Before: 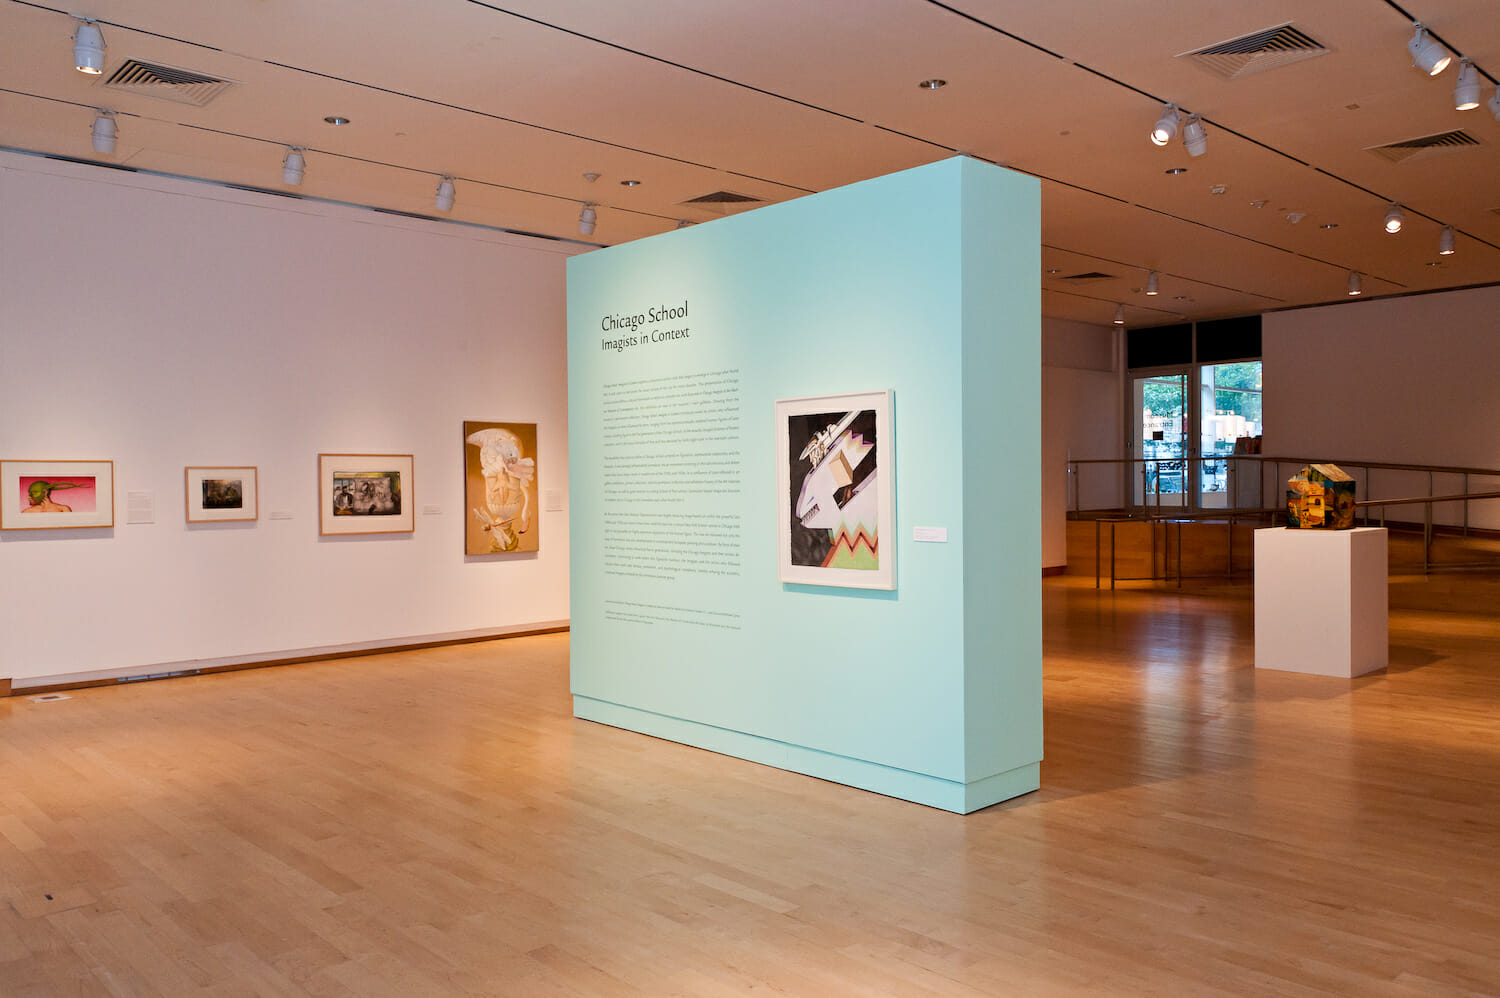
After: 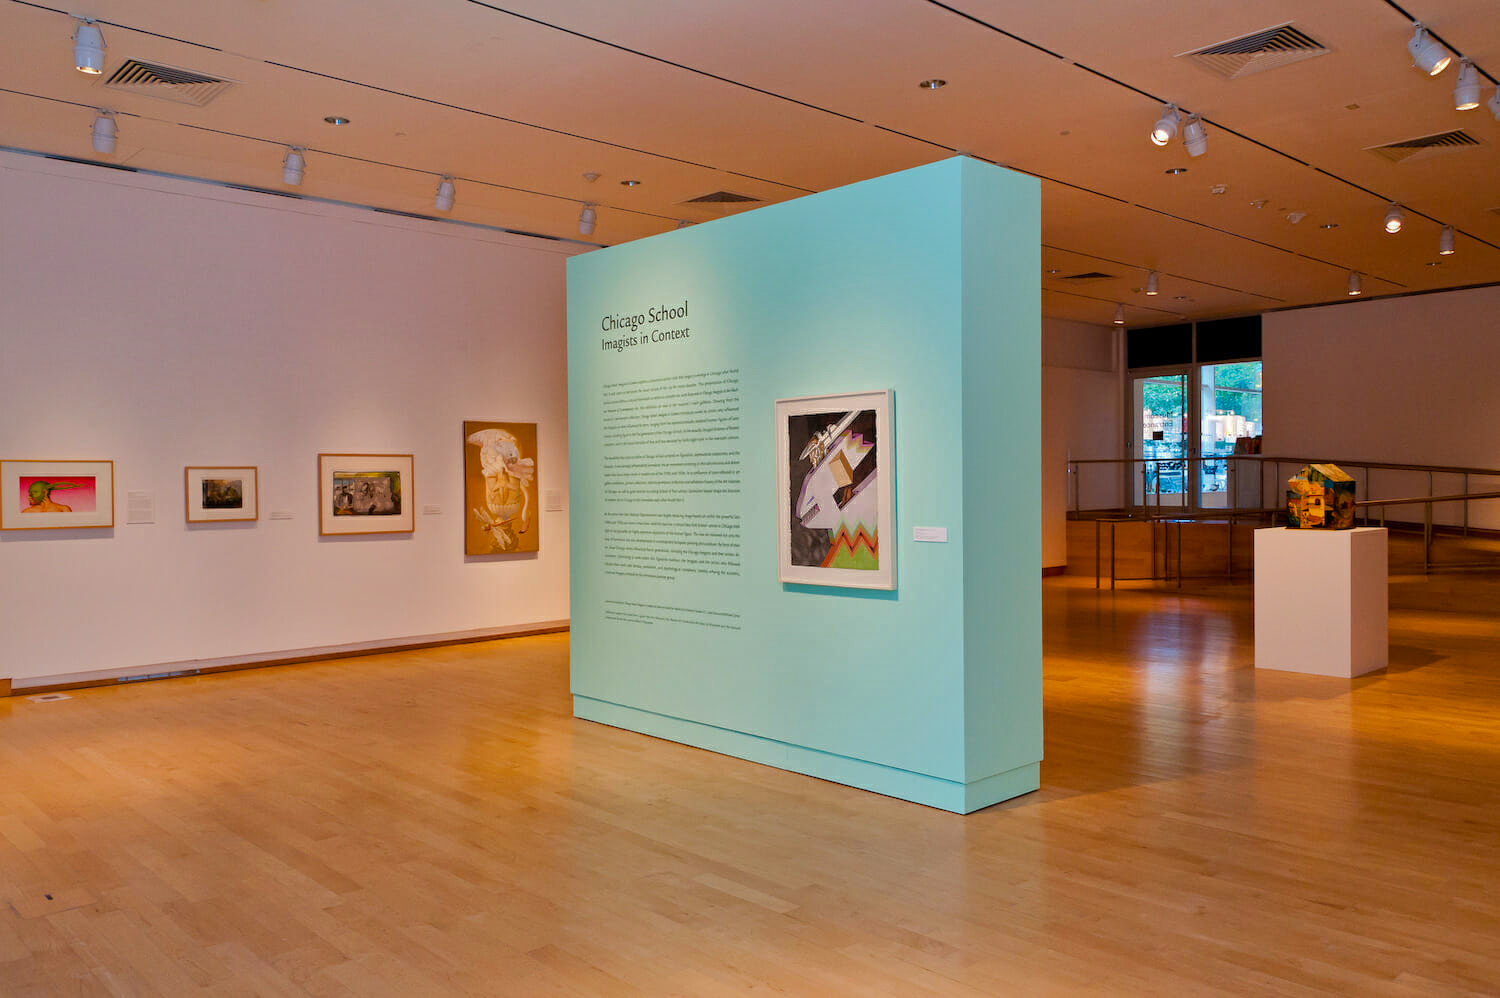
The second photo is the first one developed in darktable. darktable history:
shadows and highlights: shadows 25, highlights -70
color balance rgb: perceptual saturation grading › global saturation 20%, global vibrance 20%
